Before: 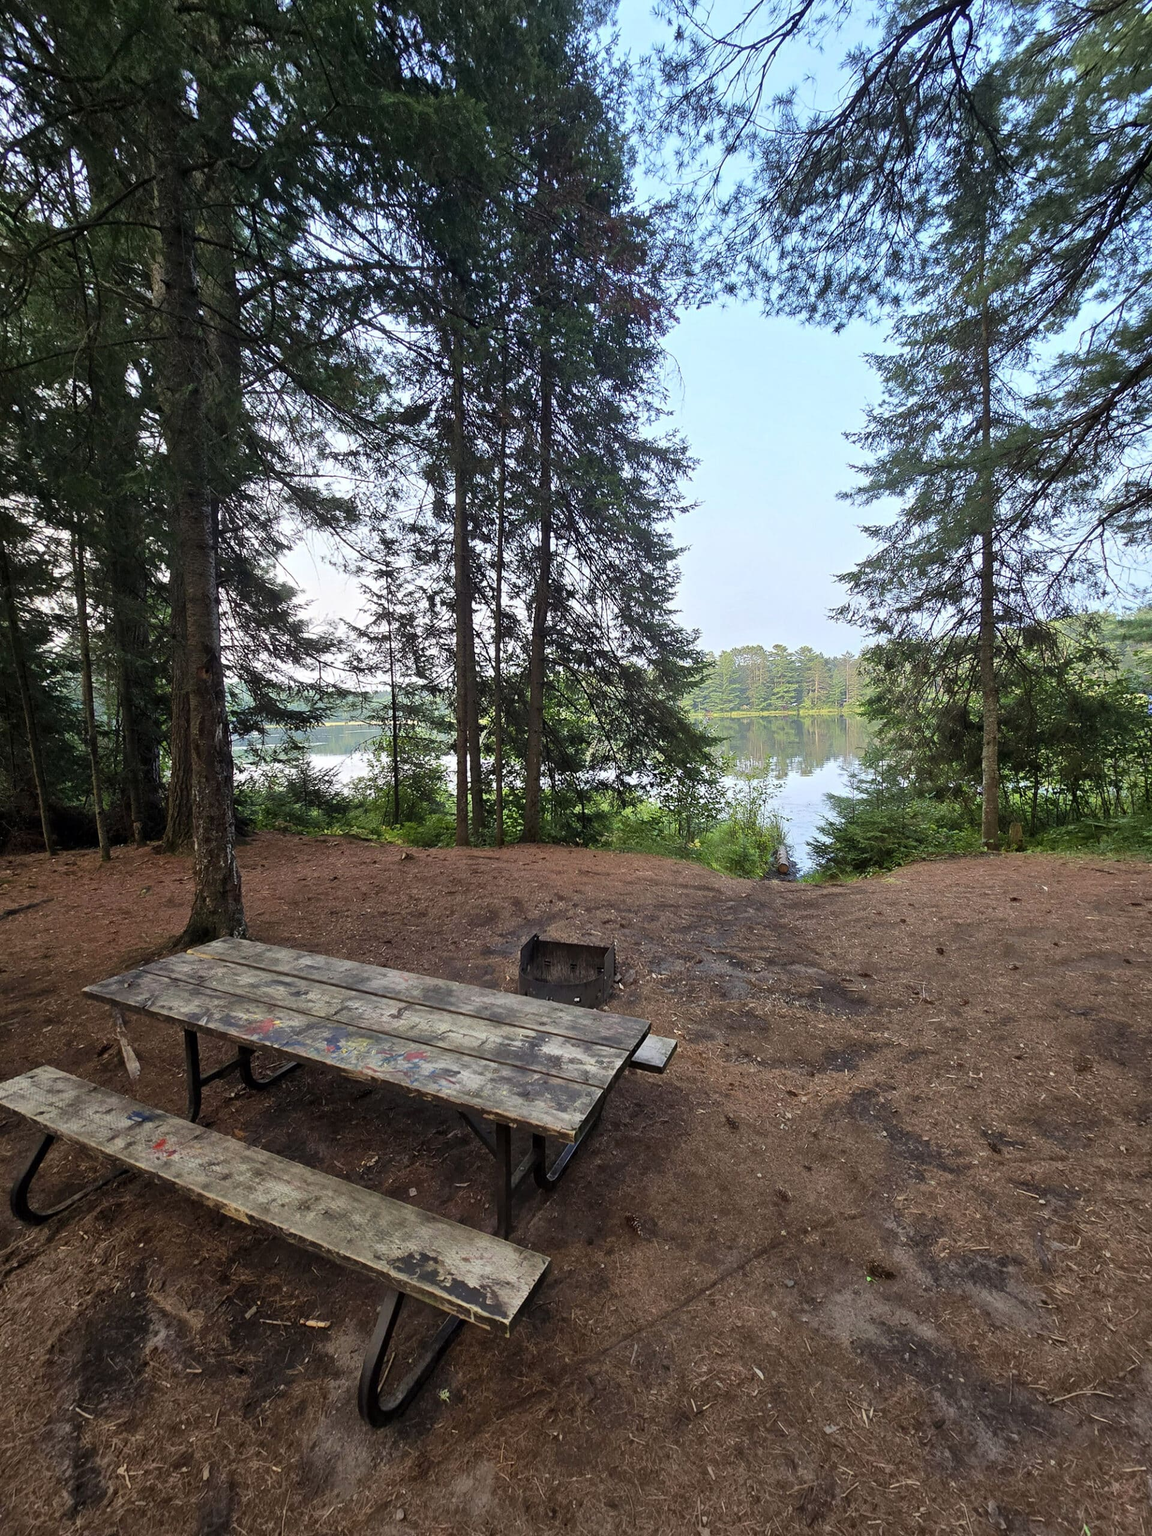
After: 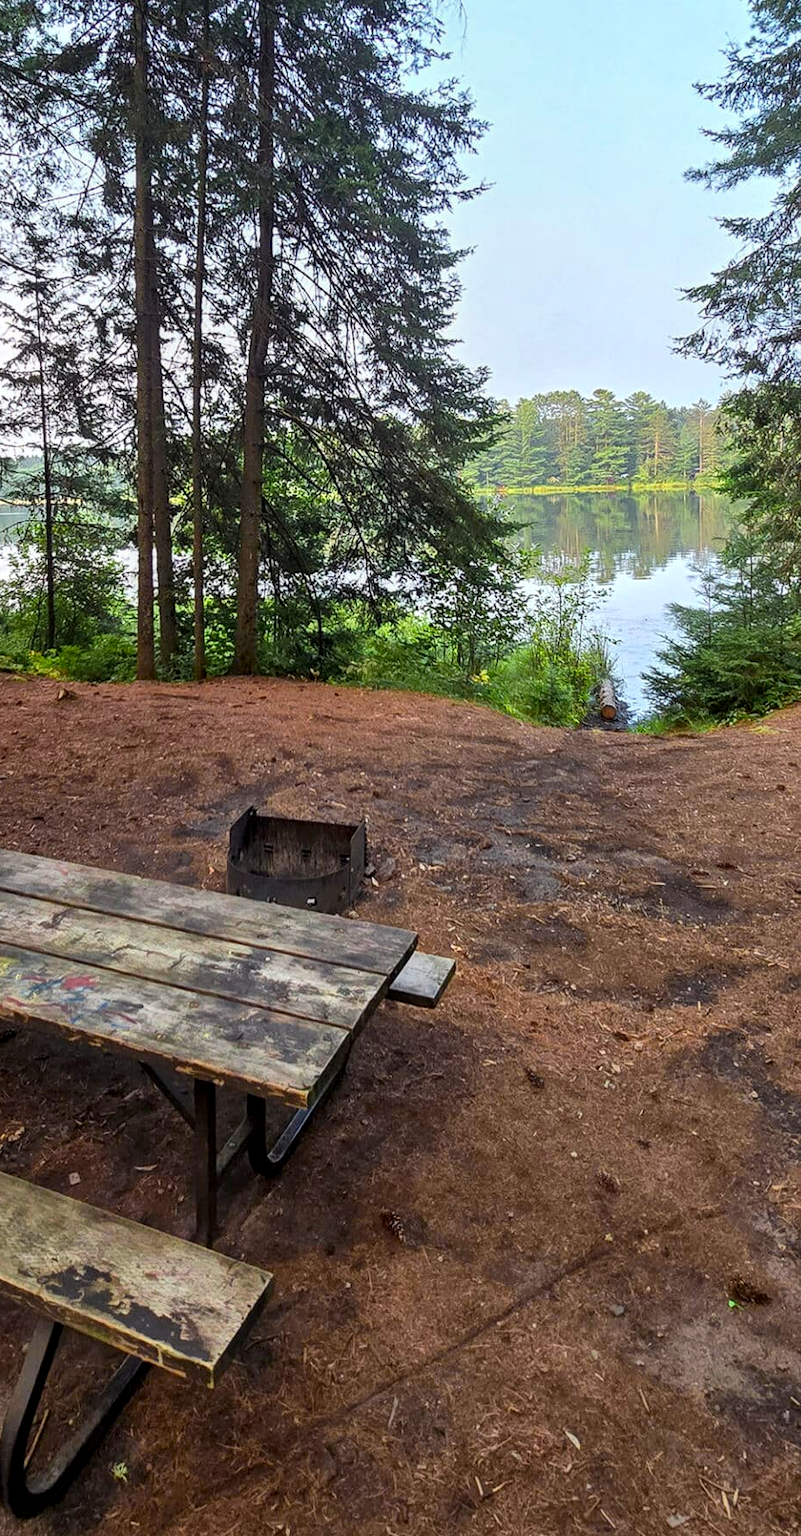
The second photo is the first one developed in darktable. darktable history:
crop: left 31.395%, top 24.392%, right 20.311%, bottom 6.232%
color zones: curves: ch0 [(0.224, 0.526) (0.75, 0.5)]; ch1 [(0.055, 0.526) (0.224, 0.761) (0.377, 0.526) (0.75, 0.5)]
local contrast: on, module defaults
